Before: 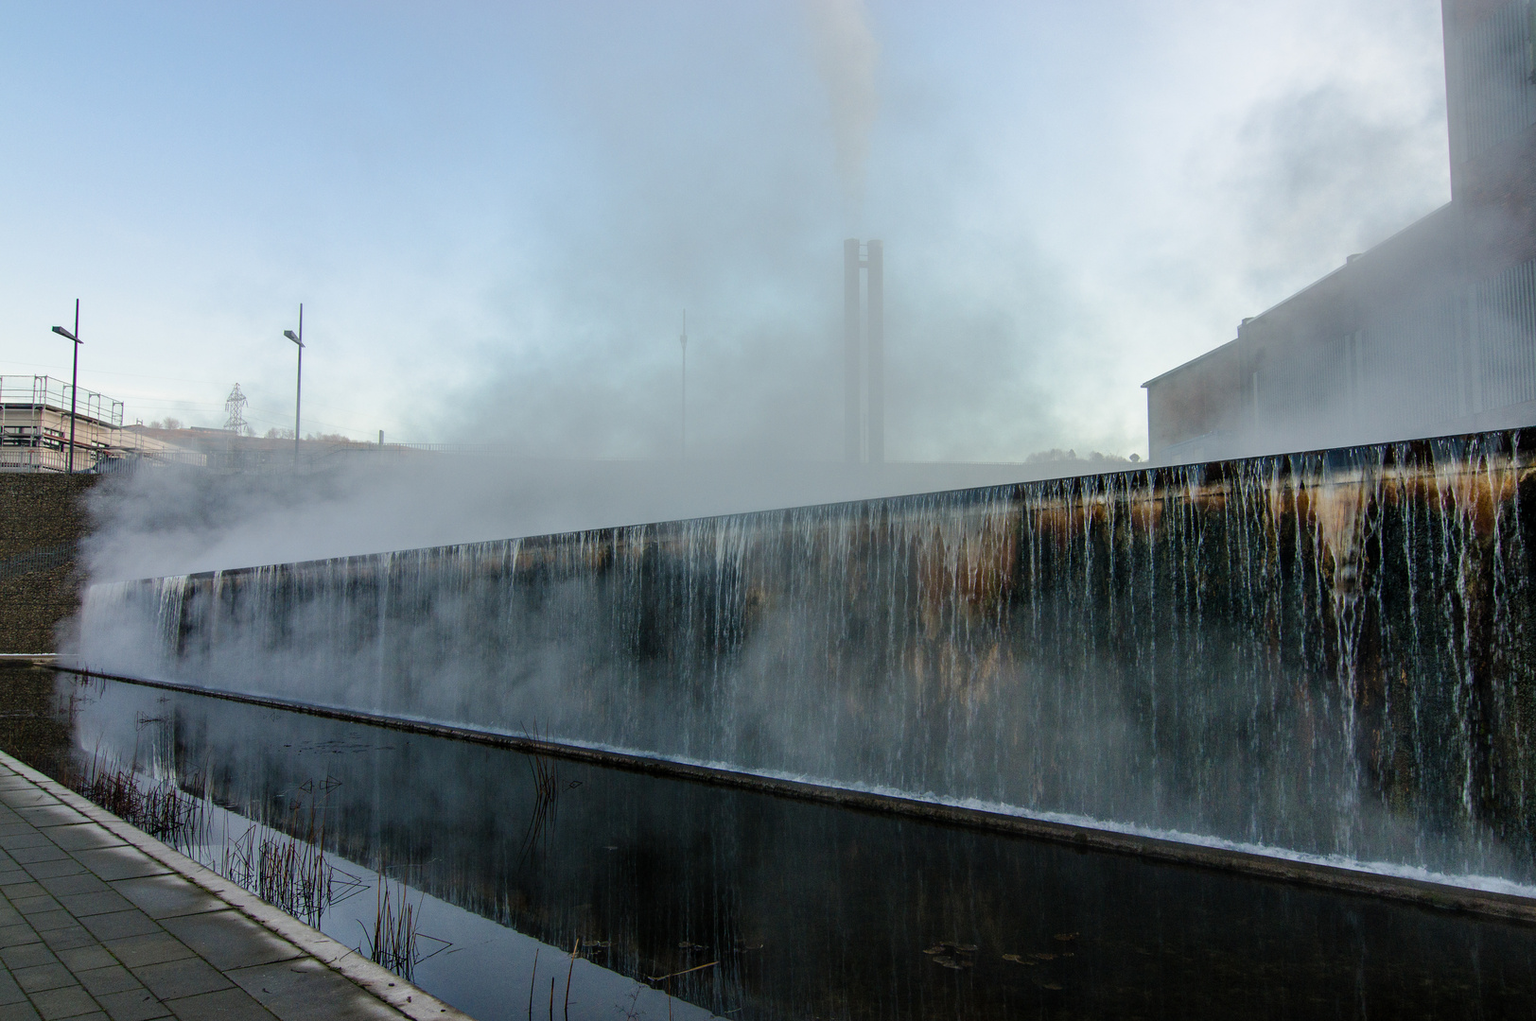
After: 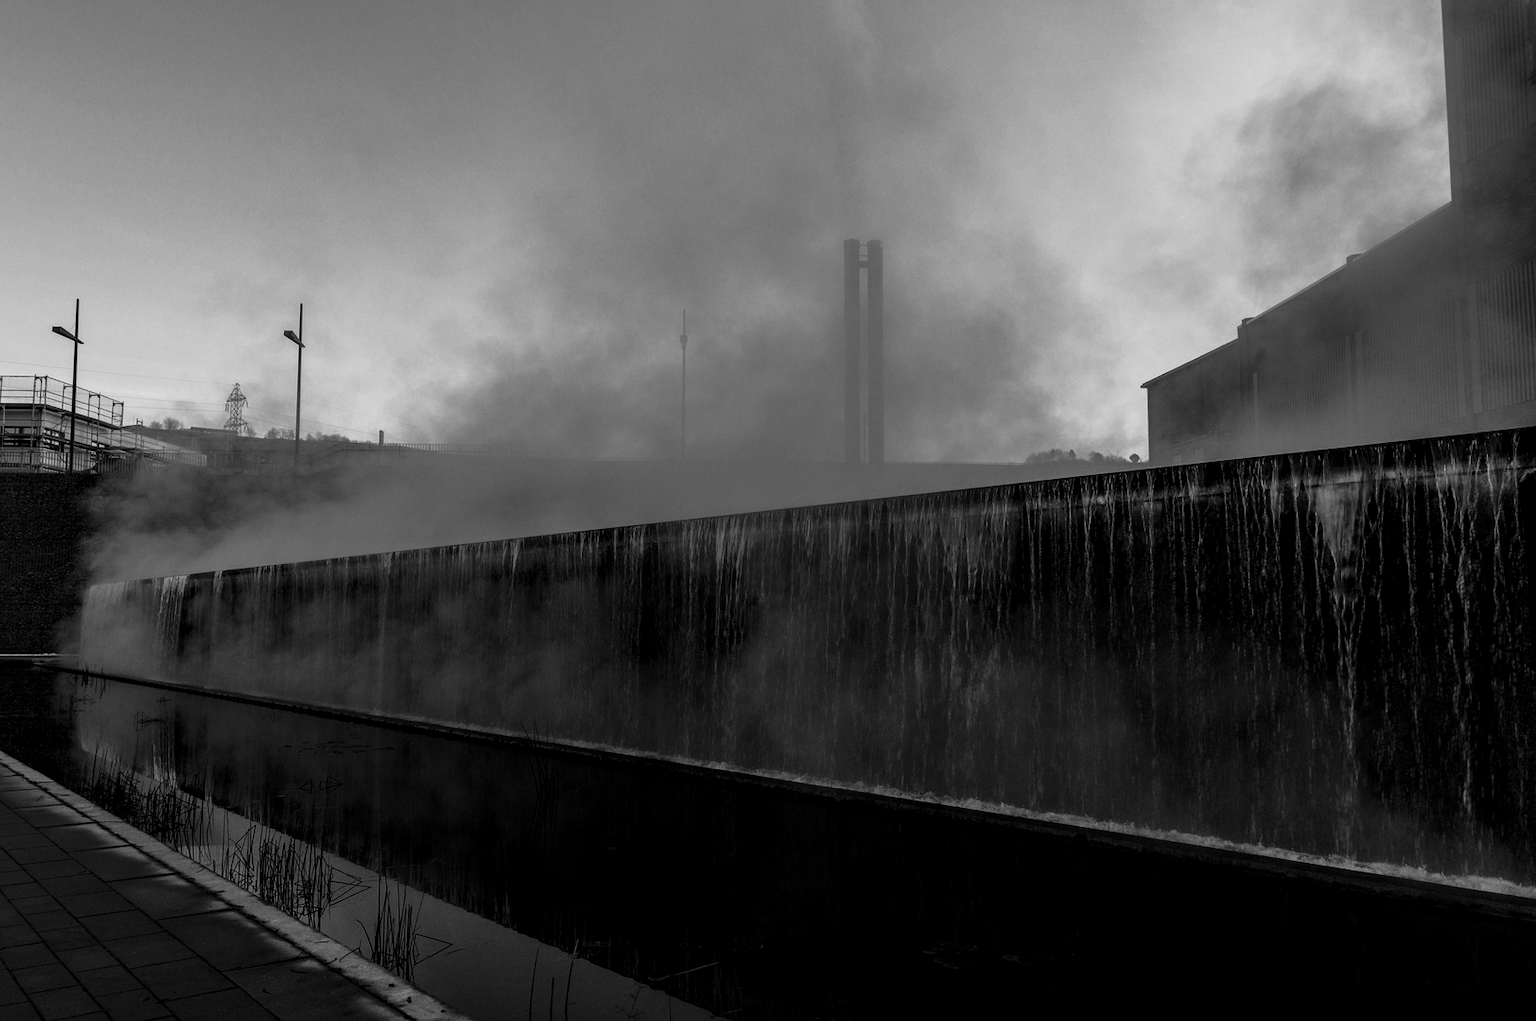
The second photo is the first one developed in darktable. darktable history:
contrast brightness saturation: contrast -0.03, brightness -0.59, saturation -1
color calibration: illuminant as shot in camera, x 0.378, y 0.381, temperature 4093.13 K, saturation algorithm version 1 (2020)
local contrast: on, module defaults
